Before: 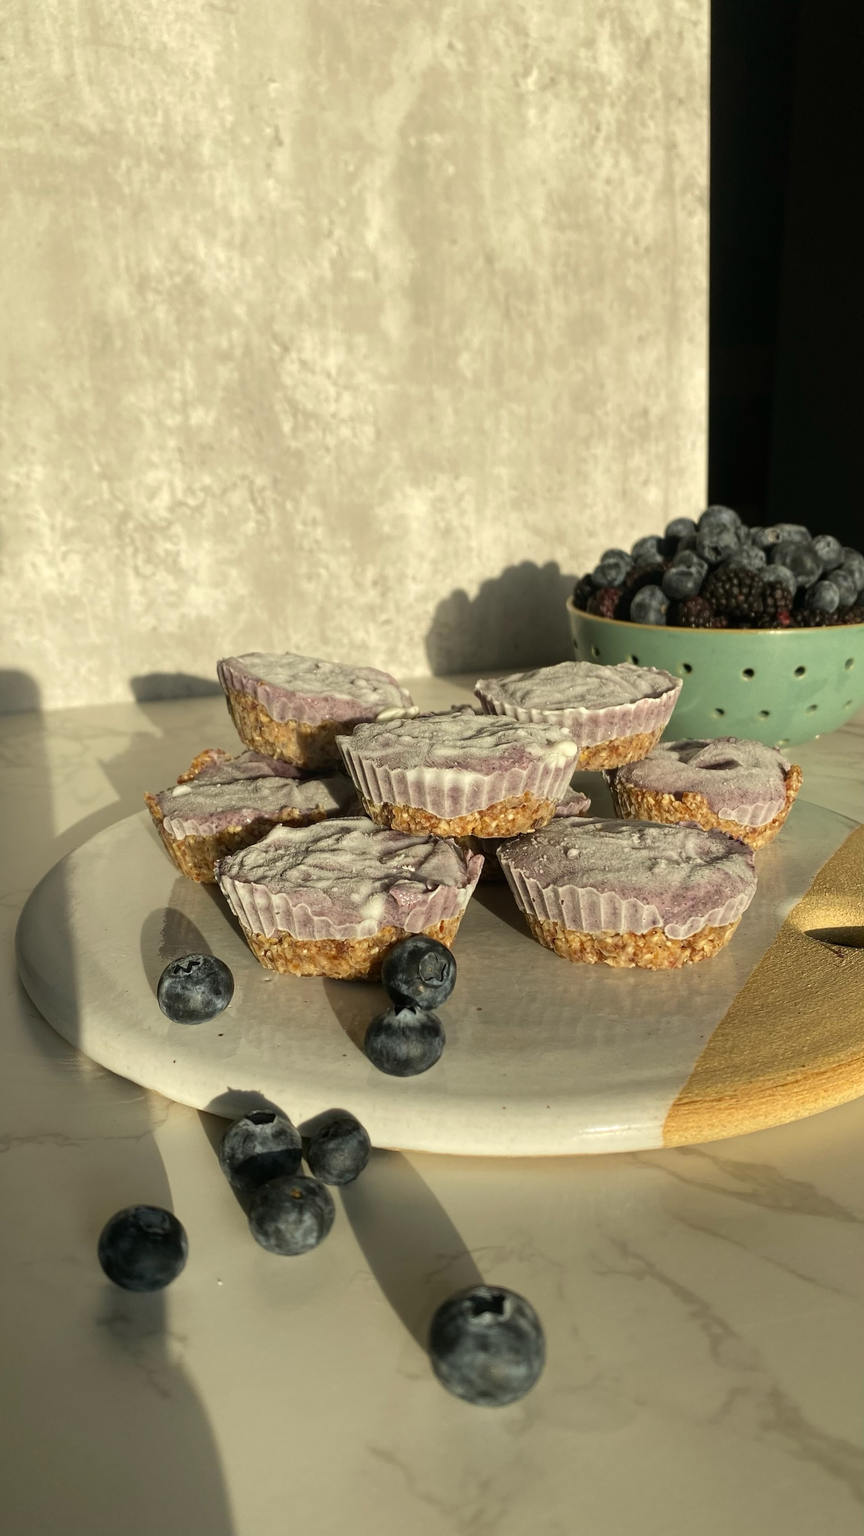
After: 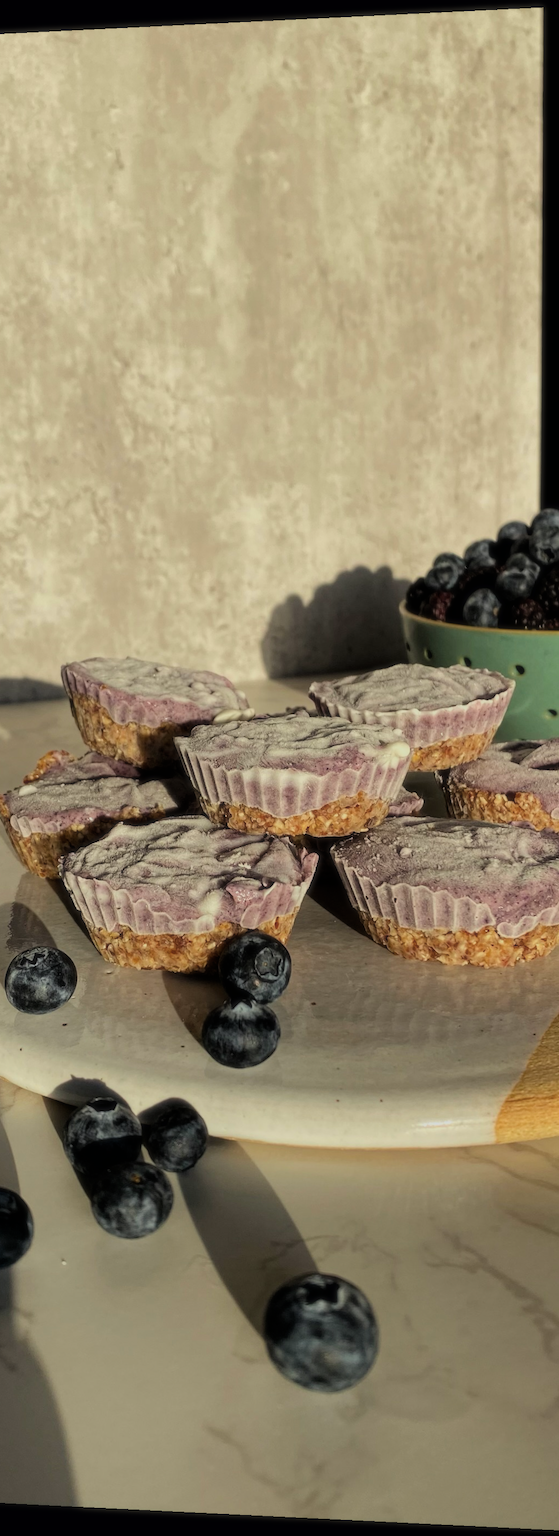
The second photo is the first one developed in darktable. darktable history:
color balance: gamma [0.9, 0.988, 0.975, 1.025], gain [1.05, 1, 1, 1]
soften: size 10%, saturation 50%, brightness 0.2 EV, mix 10%
crop: left 16.899%, right 16.556%
filmic rgb: black relative exposure -7.65 EV, white relative exposure 4.56 EV, hardness 3.61, color science v6 (2022)
rotate and perspective: lens shift (horizontal) -0.055, automatic cropping off
haze removal: strength 0.29, distance 0.25, compatibility mode true, adaptive false
